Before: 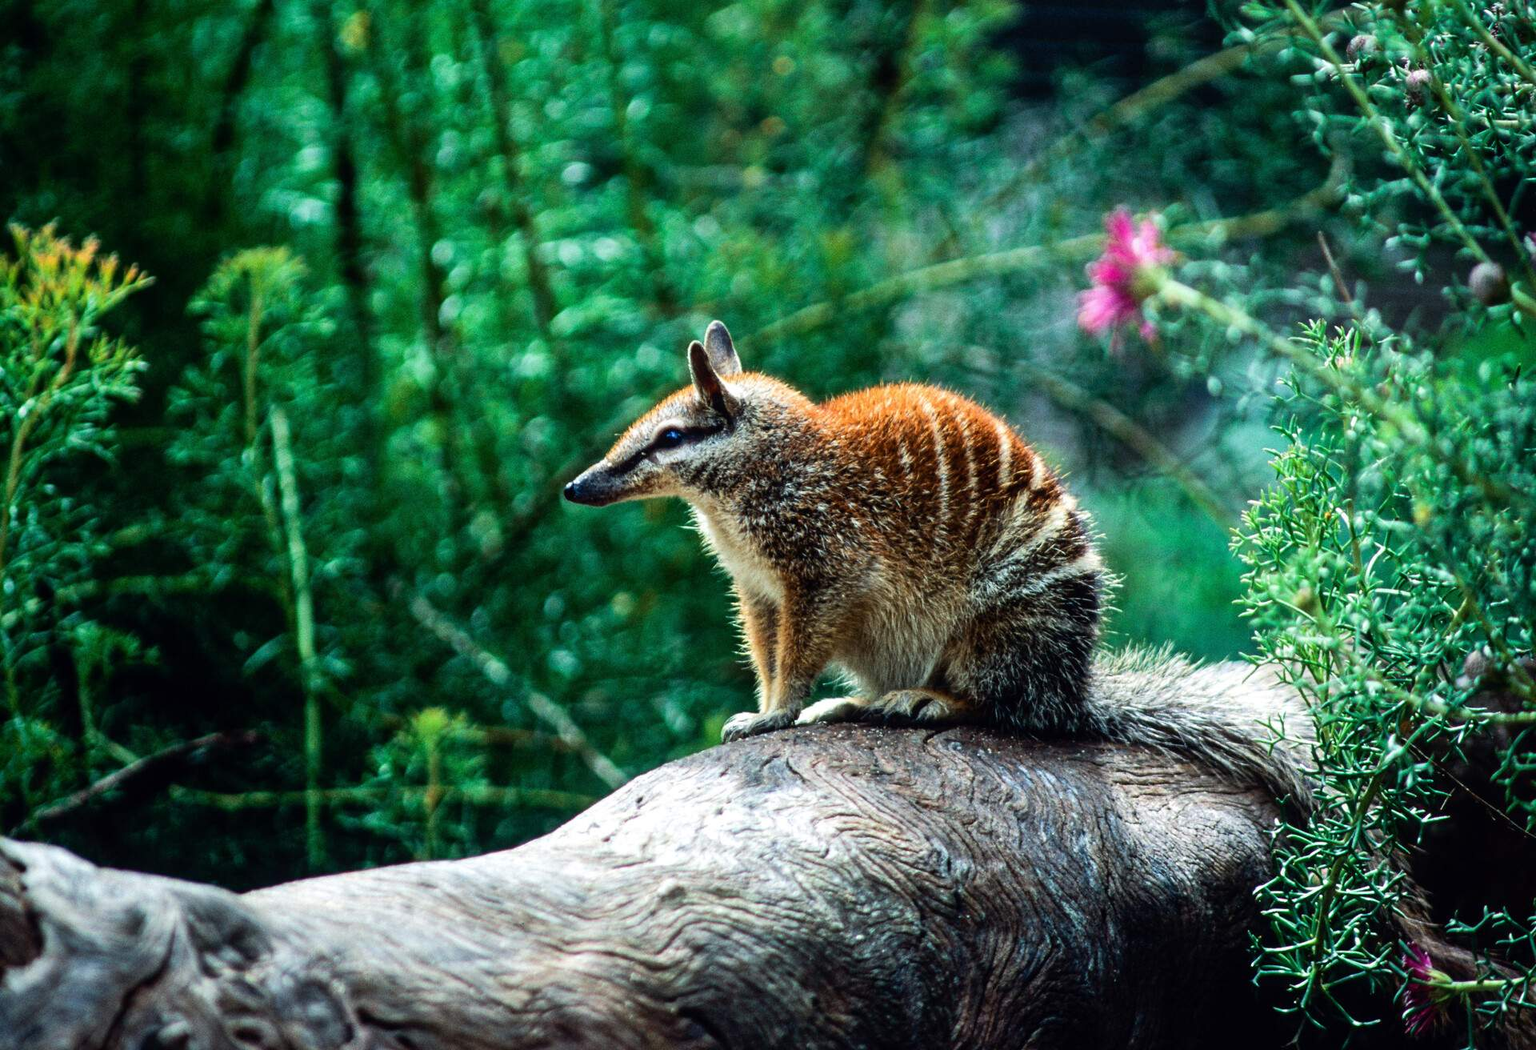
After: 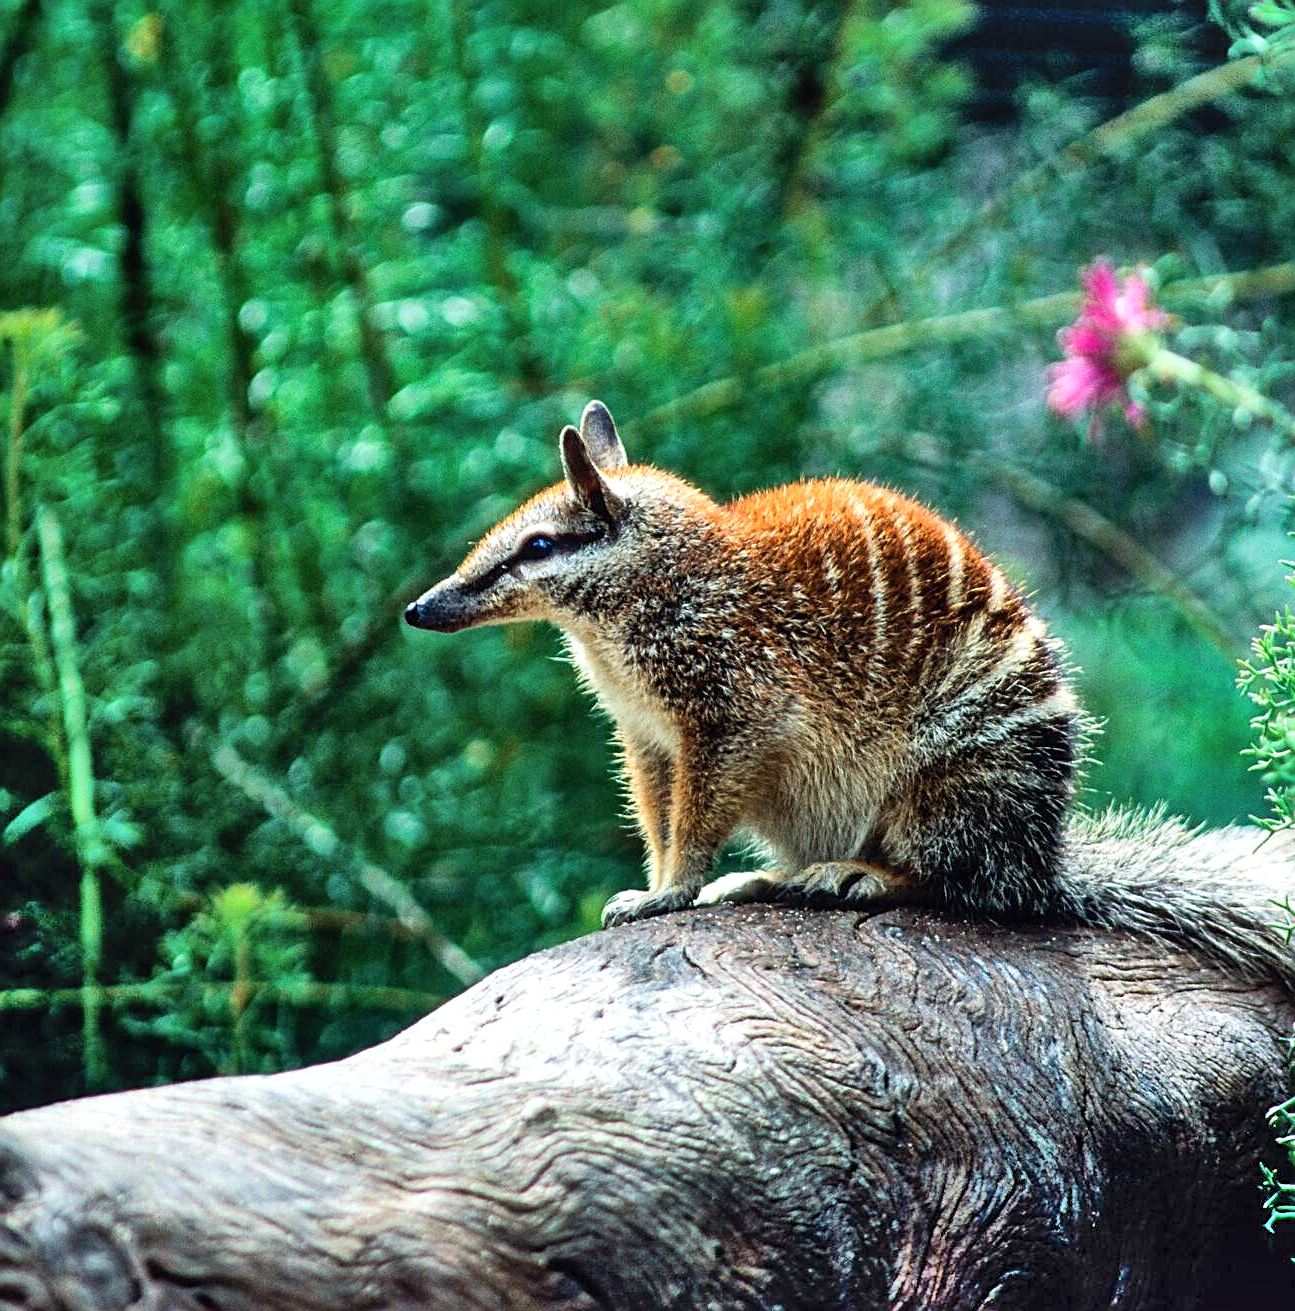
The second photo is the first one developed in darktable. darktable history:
shadows and highlights: shadows 75.38, highlights -23.28, highlights color adjustment 0.647%, soften with gaussian
tone equalizer: on, module defaults
sharpen: on, module defaults
exposure: exposure 0.128 EV, compensate exposure bias true, compensate highlight preservation false
contrast brightness saturation: contrast 0.052, brightness 0.058, saturation 0.008
crop and rotate: left 15.657%, right 16.881%
